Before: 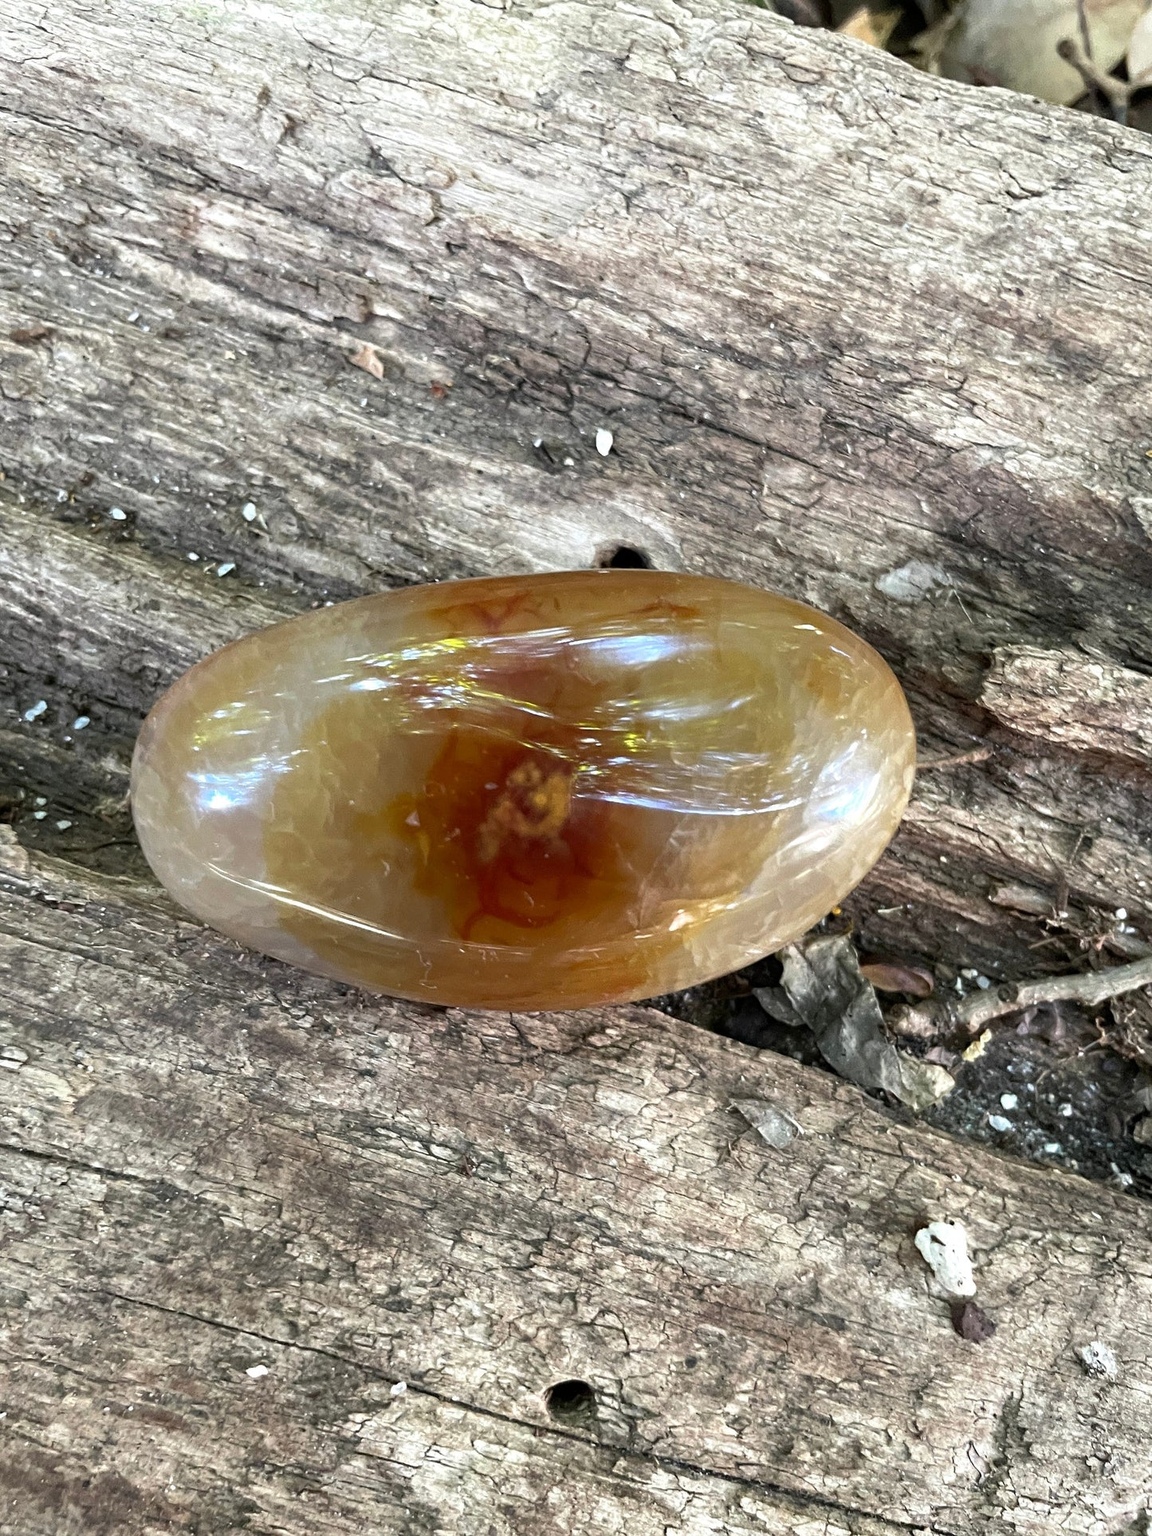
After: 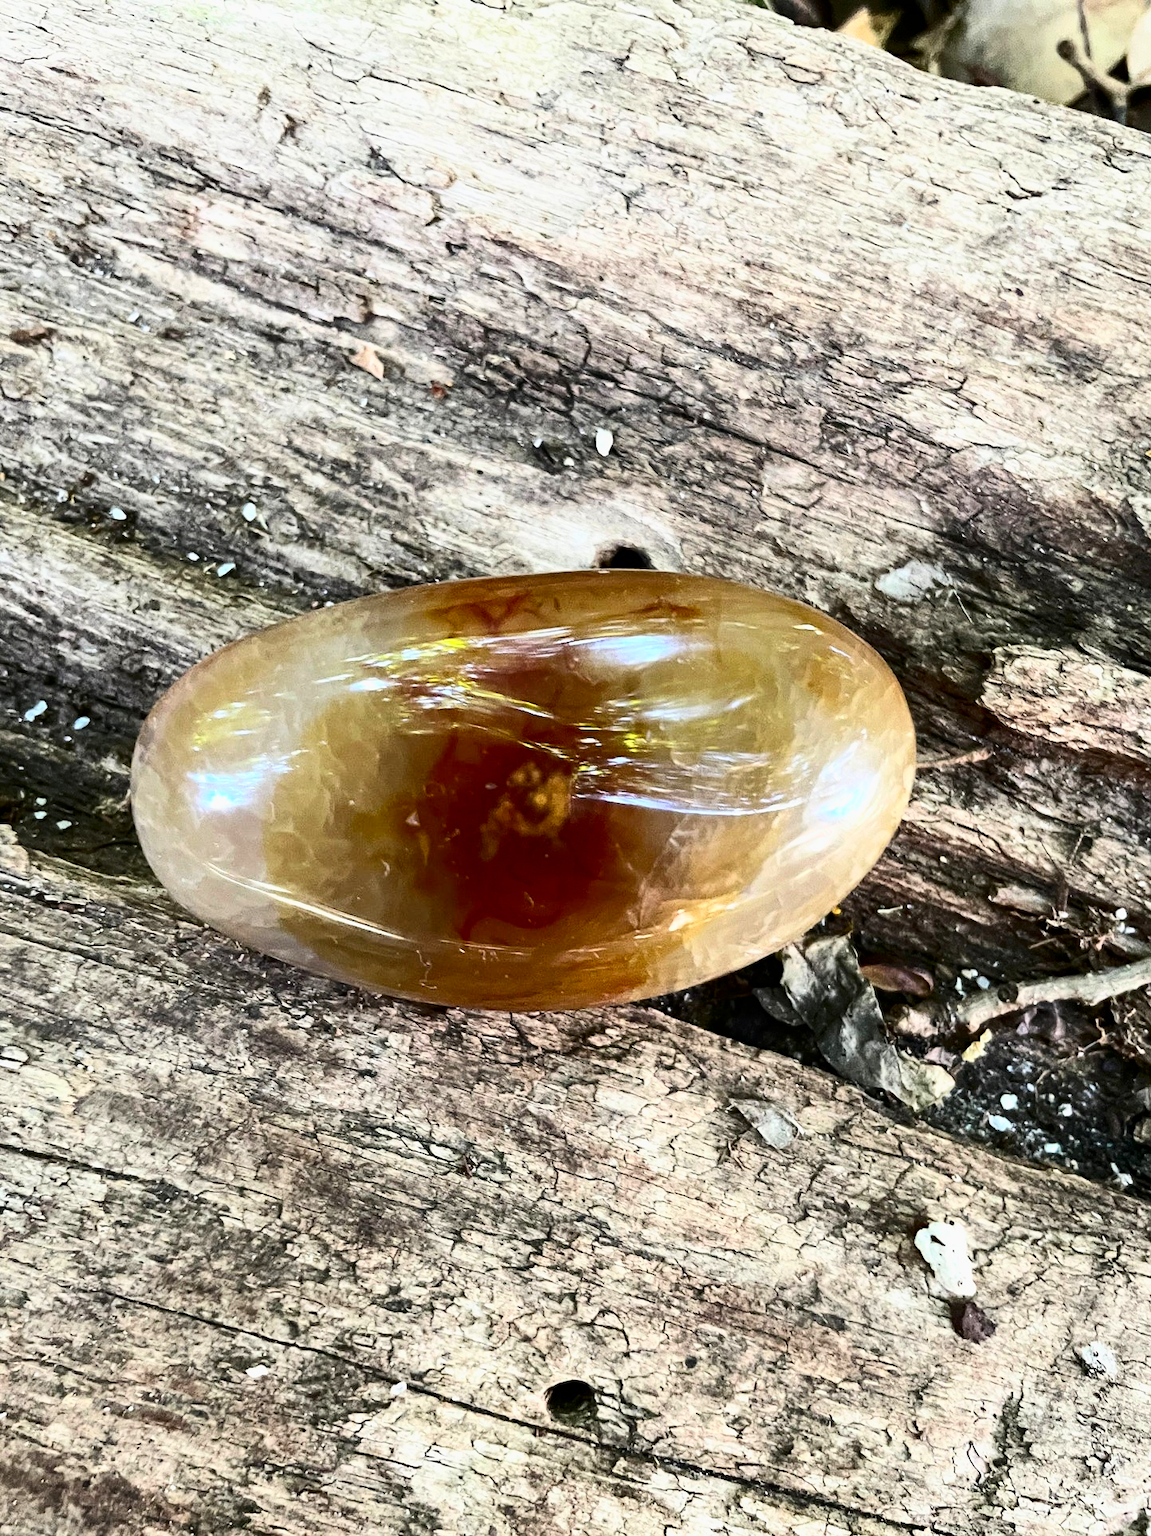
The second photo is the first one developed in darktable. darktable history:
contrast brightness saturation: contrast 0.4, brightness 0.05, saturation 0.25
filmic rgb: black relative exposure -11.35 EV, white relative exposure 3.22 EV, hardness 6.76, color science v6 (2022)
